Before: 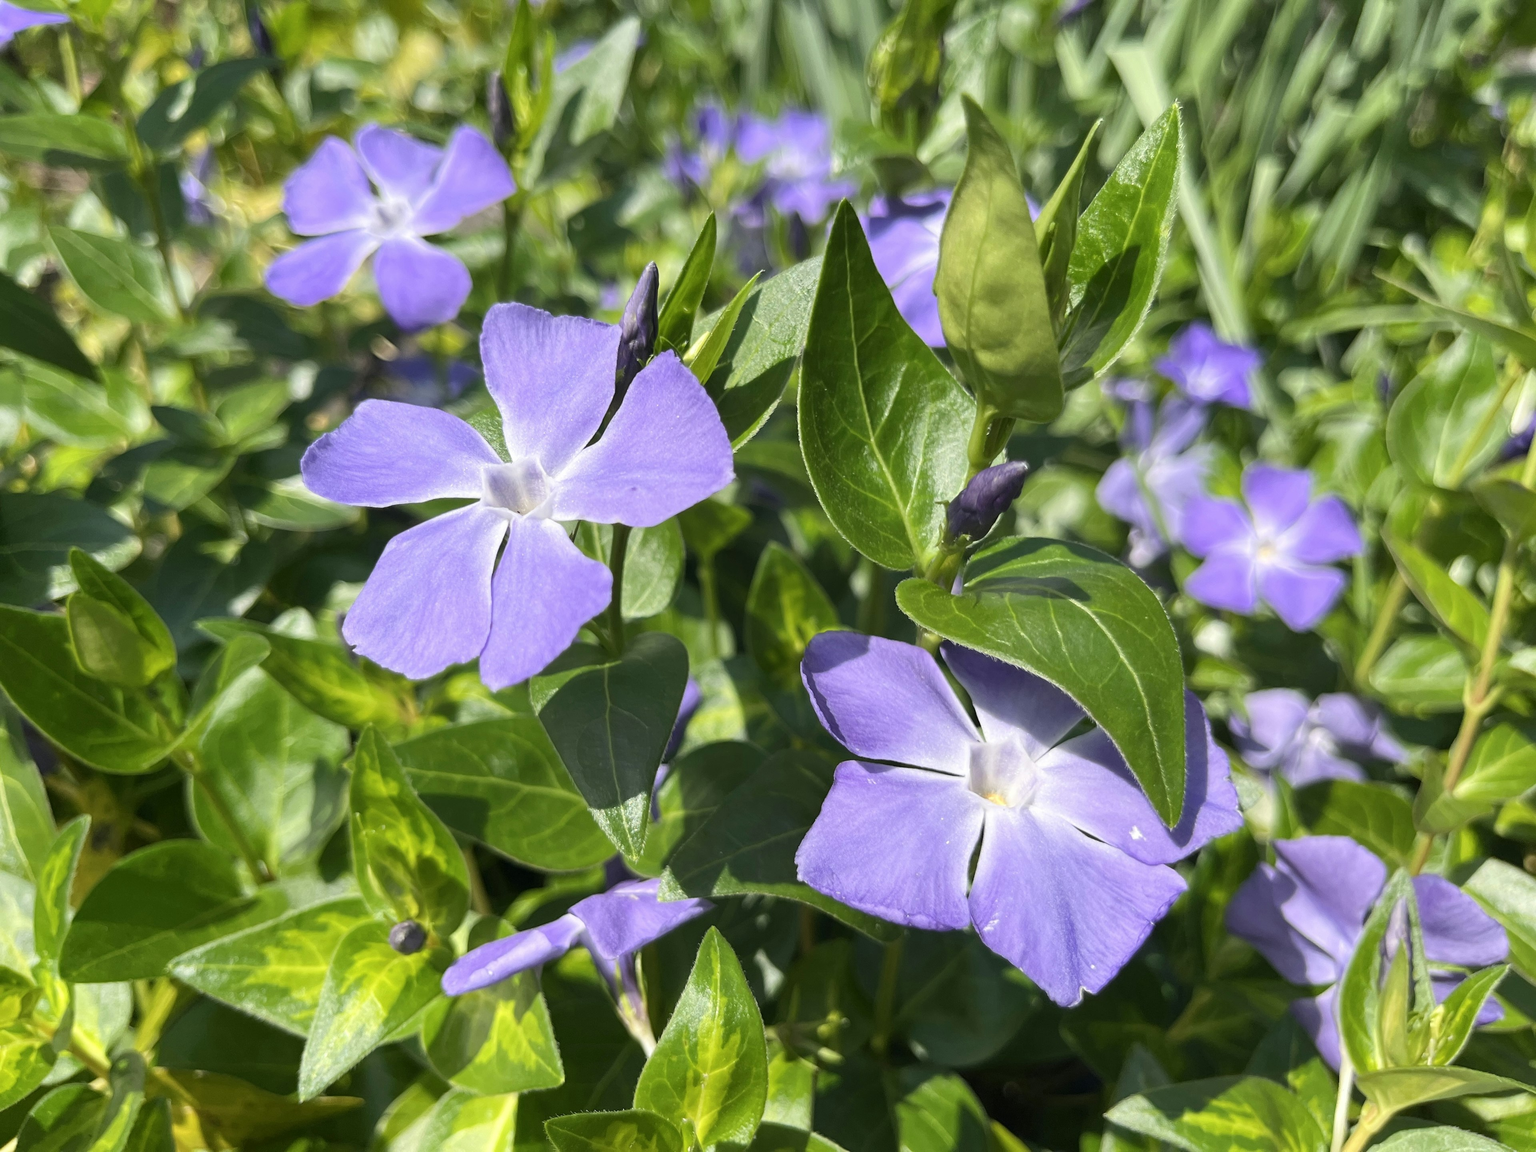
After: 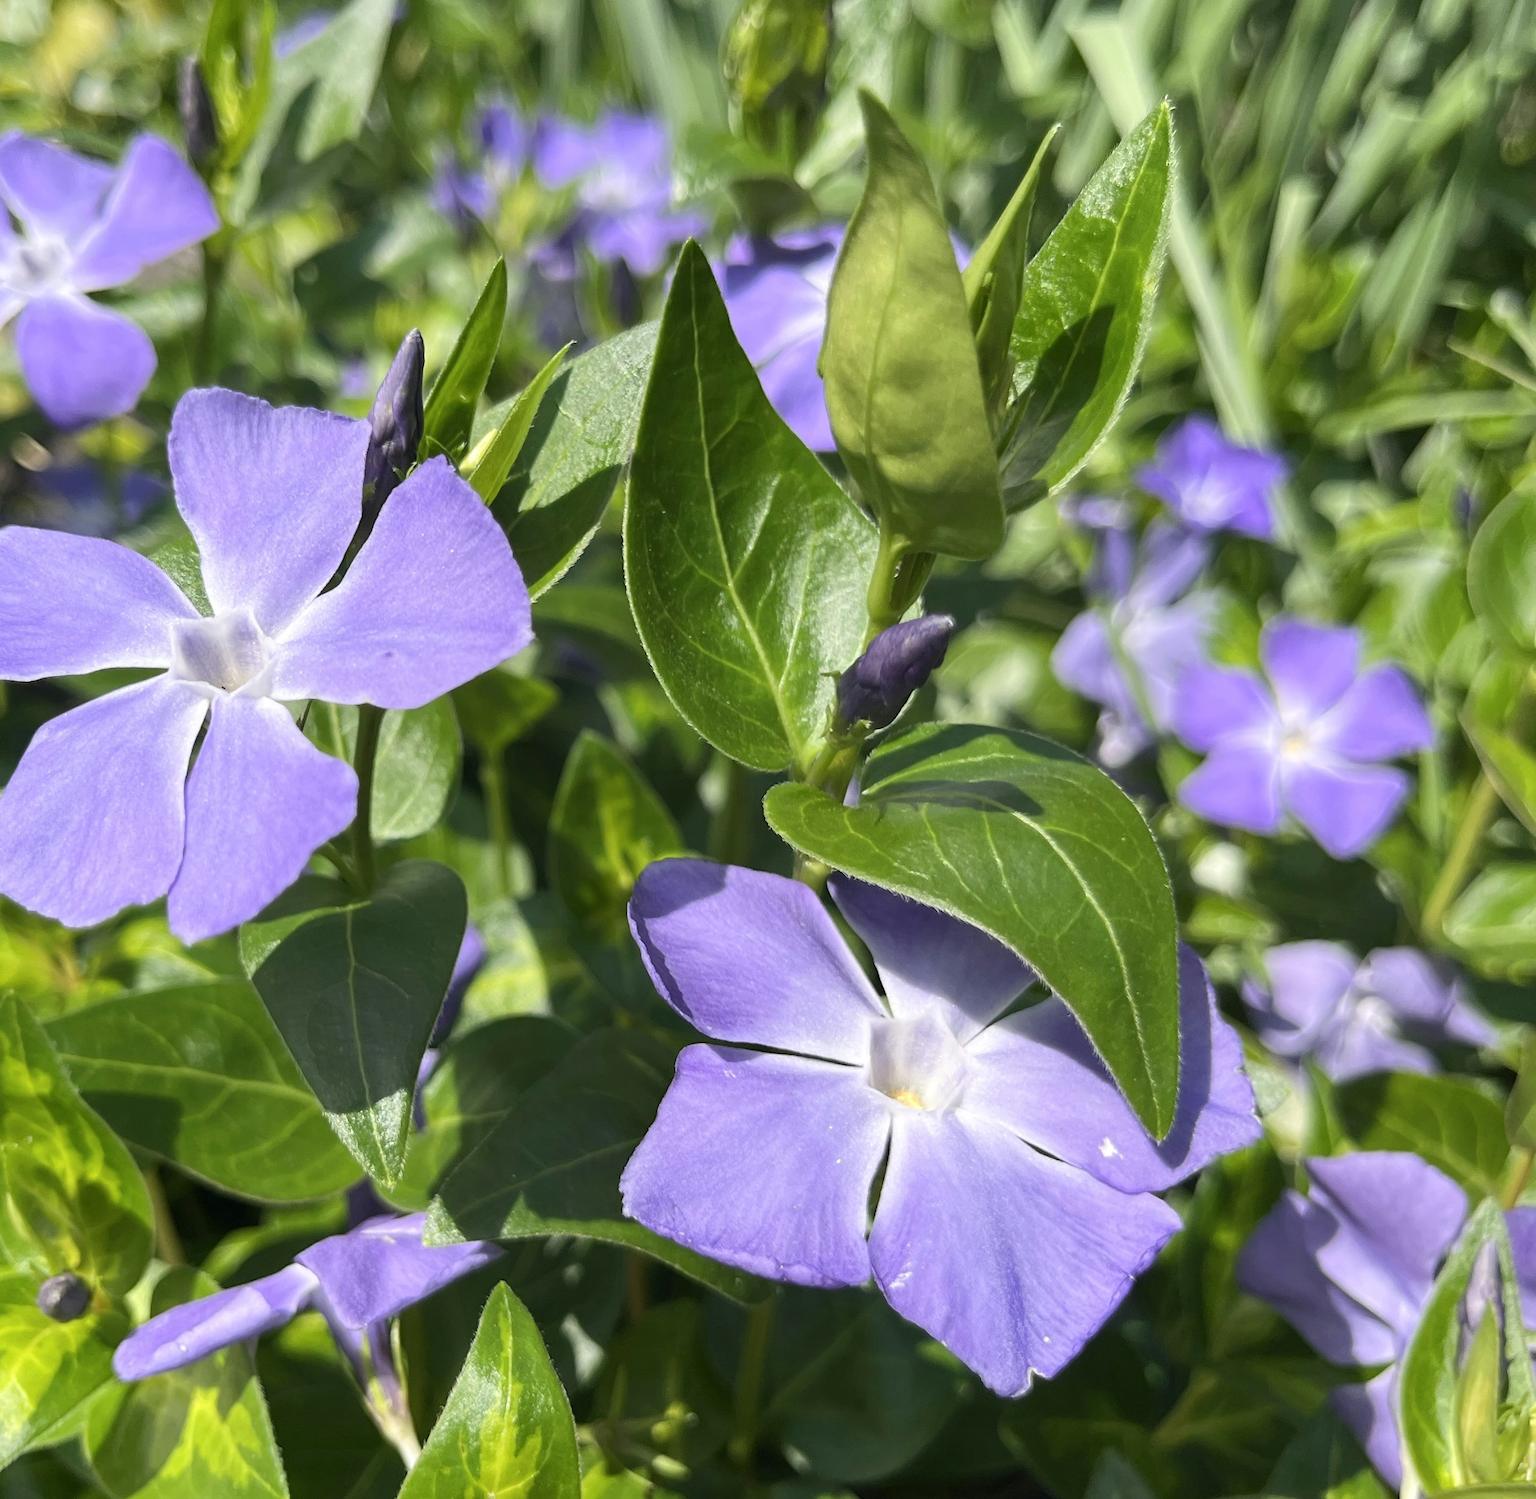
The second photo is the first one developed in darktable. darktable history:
exposure: exposure 0.02 EV, compensate highlight preservation false
crop and rotate: left 23.621%, top 2.815%, right 6.59%, bottom 6.377%
